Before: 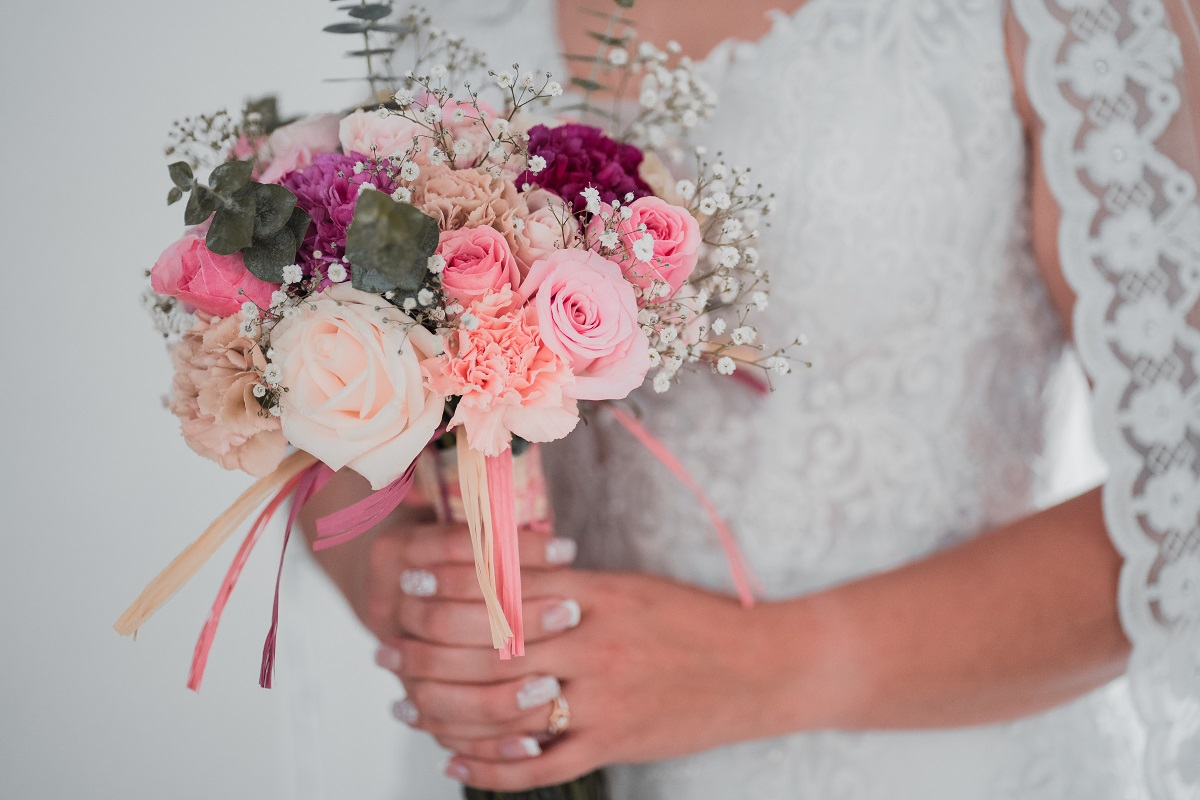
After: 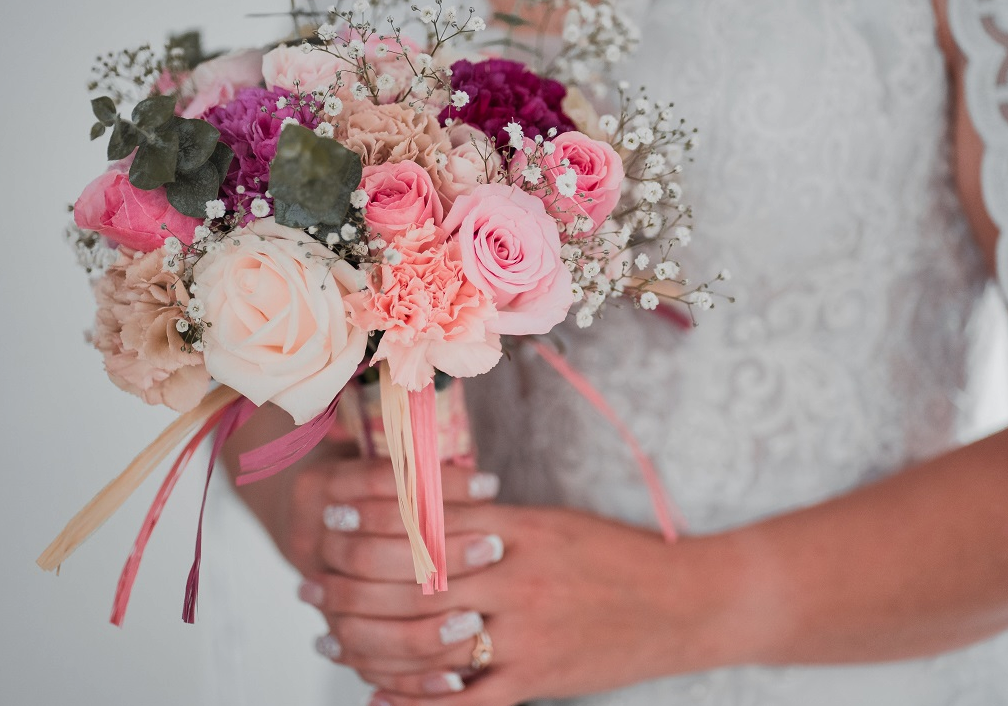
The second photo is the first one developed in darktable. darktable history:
crop: left 6.446%, top 8.188%, right 9.538%, bottom 3.548%
shadows and highlights: shadows 60, soften with gaussian
